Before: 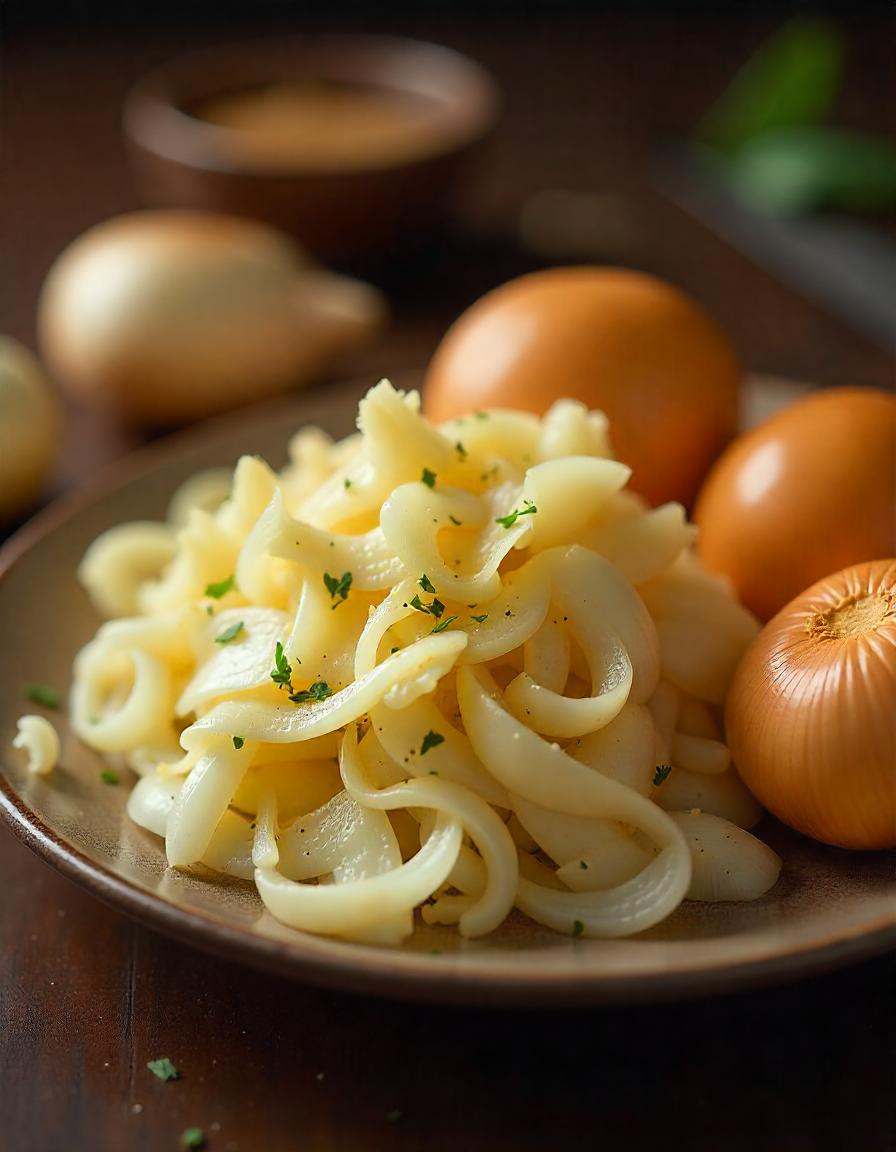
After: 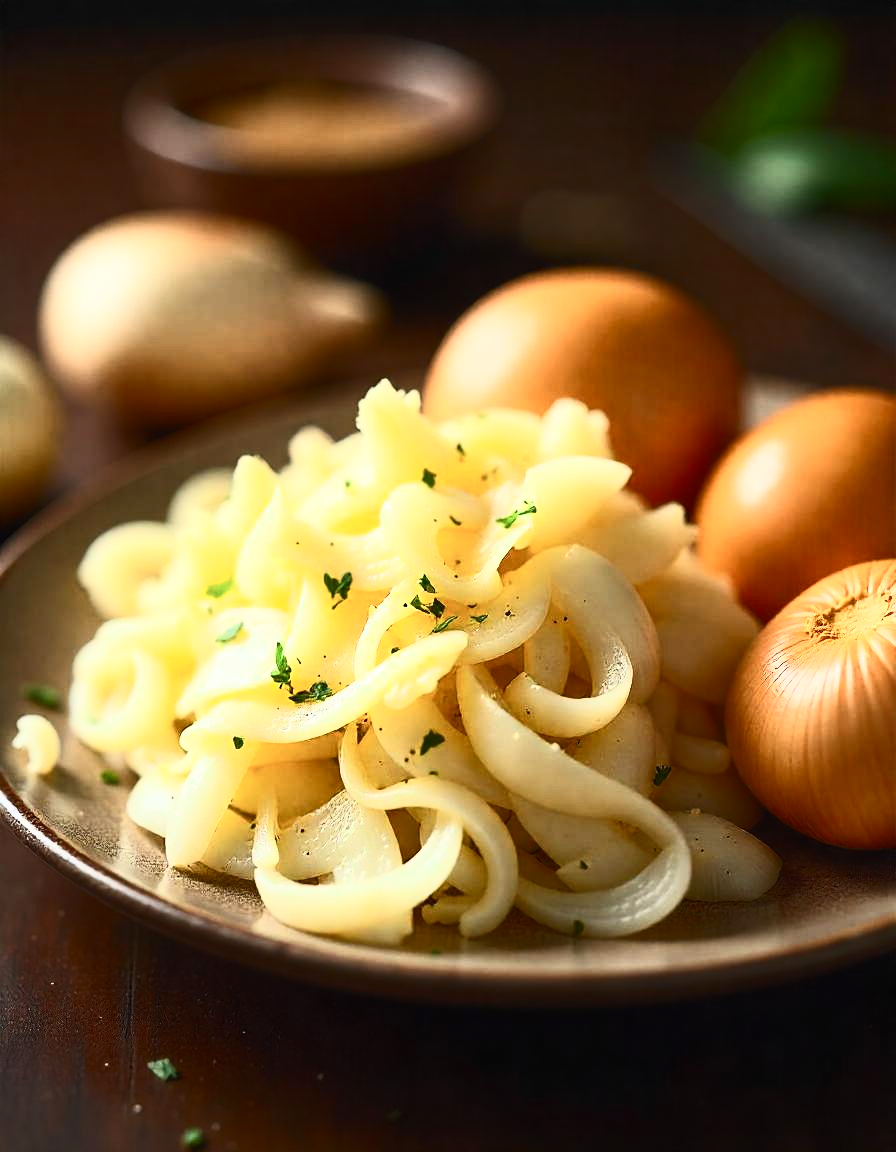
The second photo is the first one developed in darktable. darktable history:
contrast brightness saturation: contrast 0.616, brightness 0.35, saturation 0.136
exposure: compensate highlight preservation false
